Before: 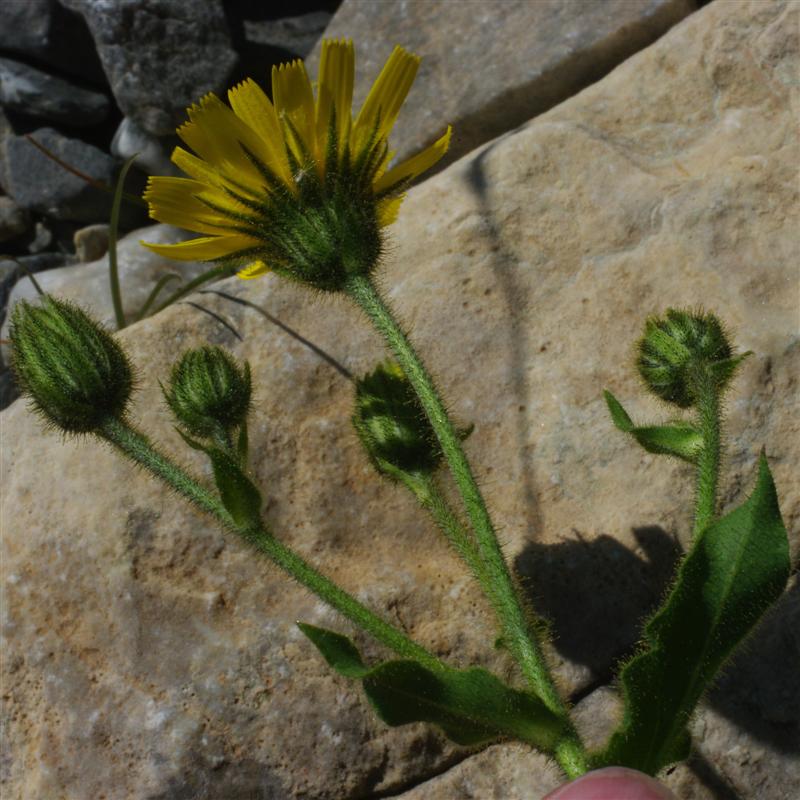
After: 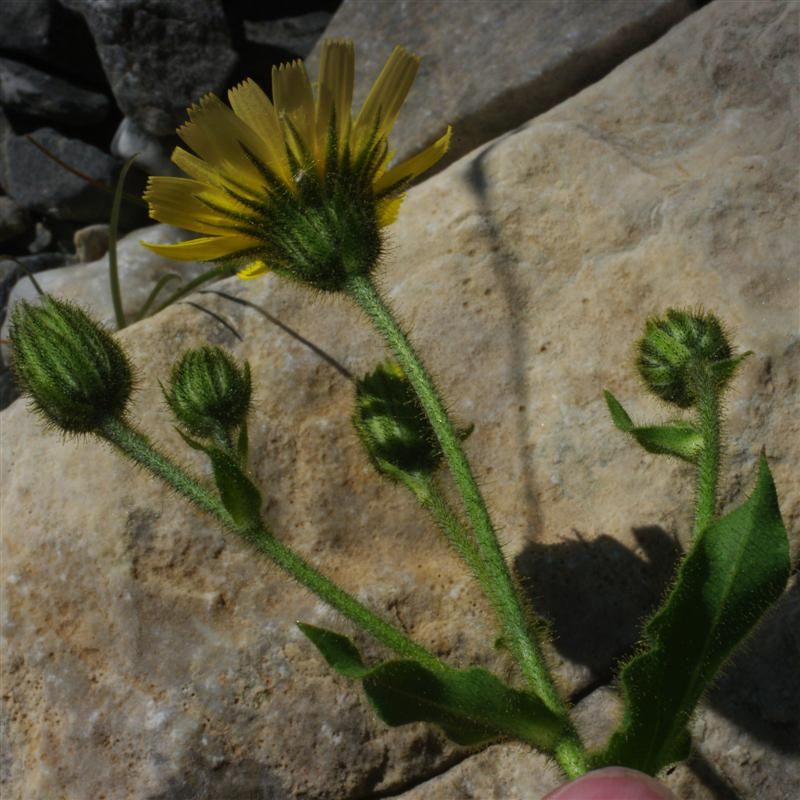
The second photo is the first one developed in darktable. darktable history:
vignetting: fall-off start 99.74%, center (-0.027, 0.397)
